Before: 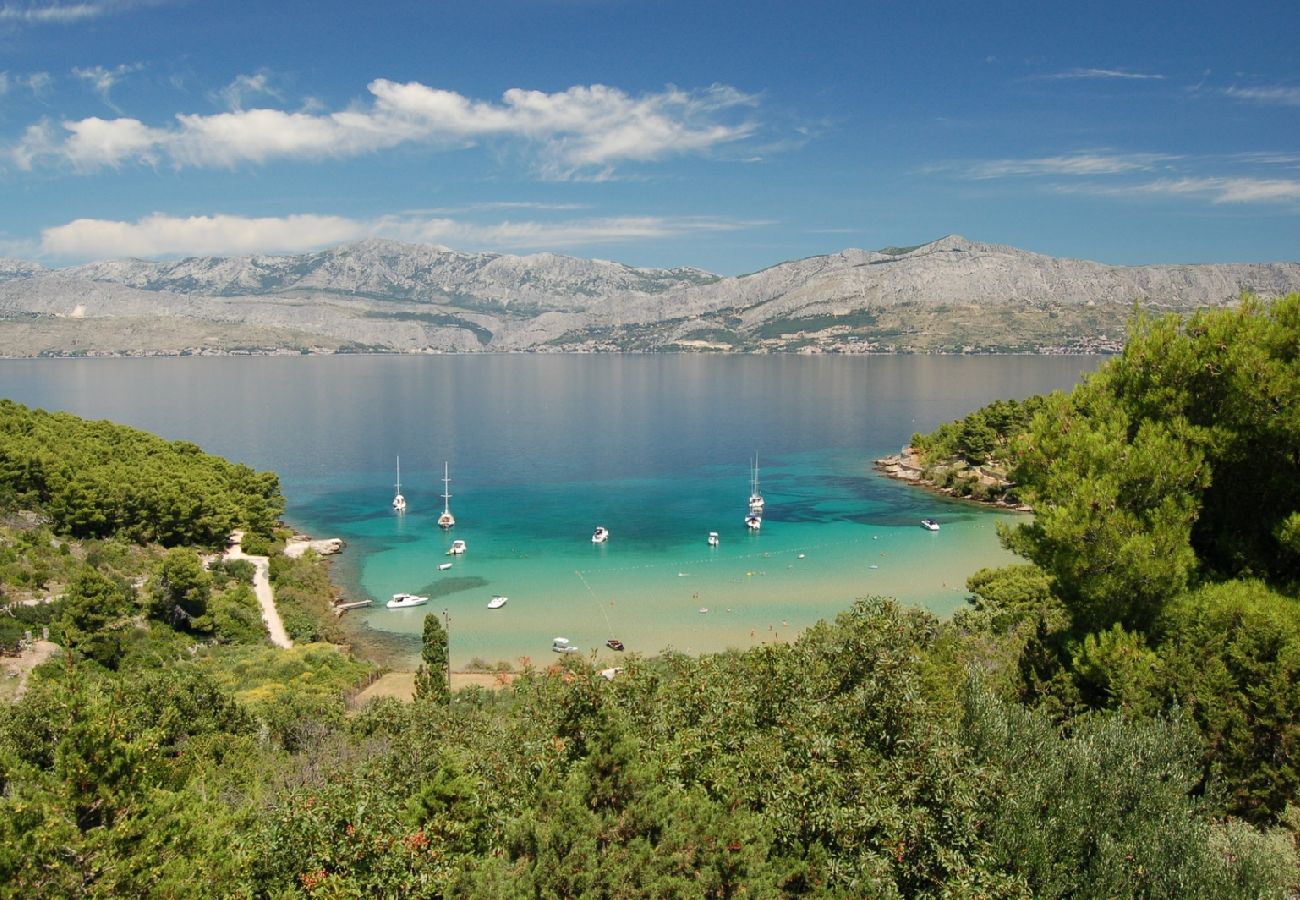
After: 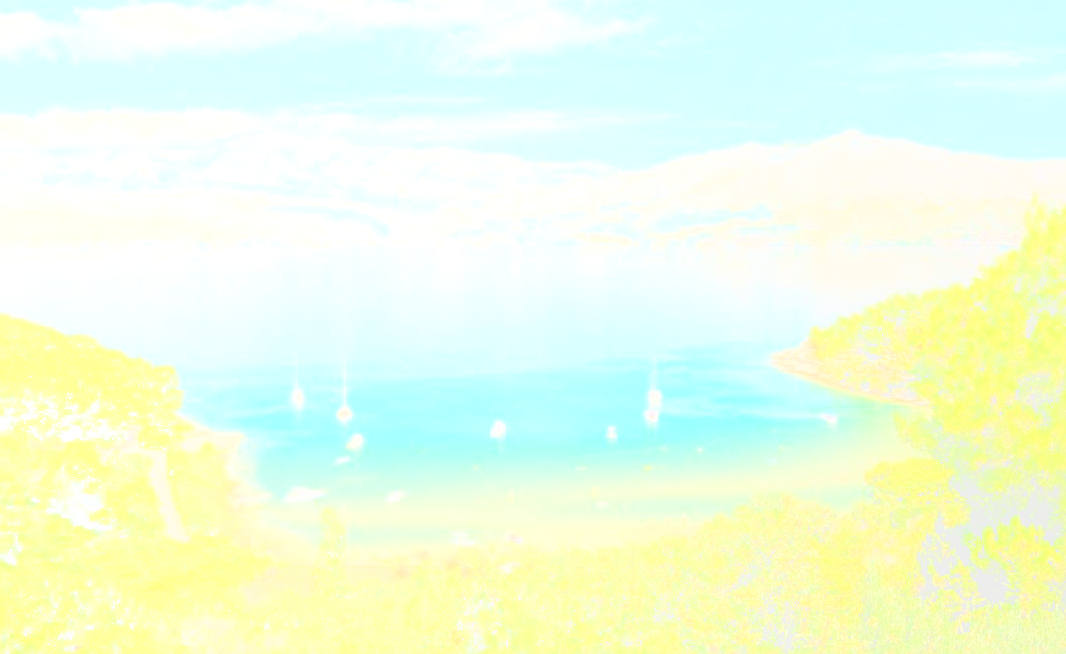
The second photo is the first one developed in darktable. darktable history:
tone equalizer: -7 EV 0.15 EV, -6 EV 0.6 EV, -5 EV 1.15 EV, -4 EV 1.33 EV, -3 EV 1.15 EV, -2 EV 0.6 EV, -1 EV 0.15 EV, mask exposure compensation -0.5 EV
sharpen: radius 2.676, amount 0.669
crop: left 7.856%, top 11.836%, right 10.12%, bottom 15.387%
local contrast: detail 110%
bloom: size 70%, threshold 25%, strength 70%
filmic rgb: black relative exposure -7.15 EV, white relative exposure 5.36 EV, hardness 3.02, color science v6 (2022)
rotate and perspective: automatic cropping off
